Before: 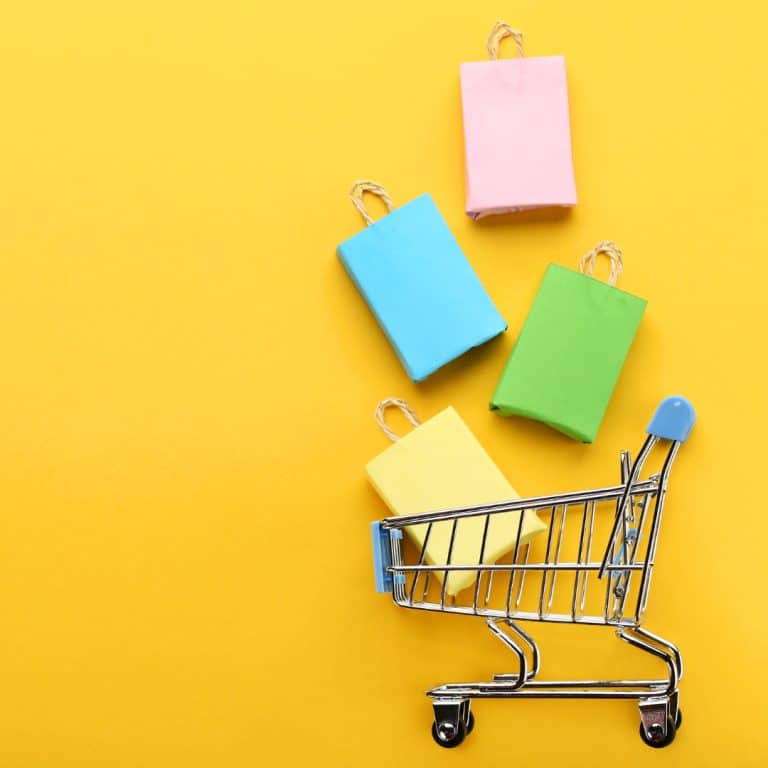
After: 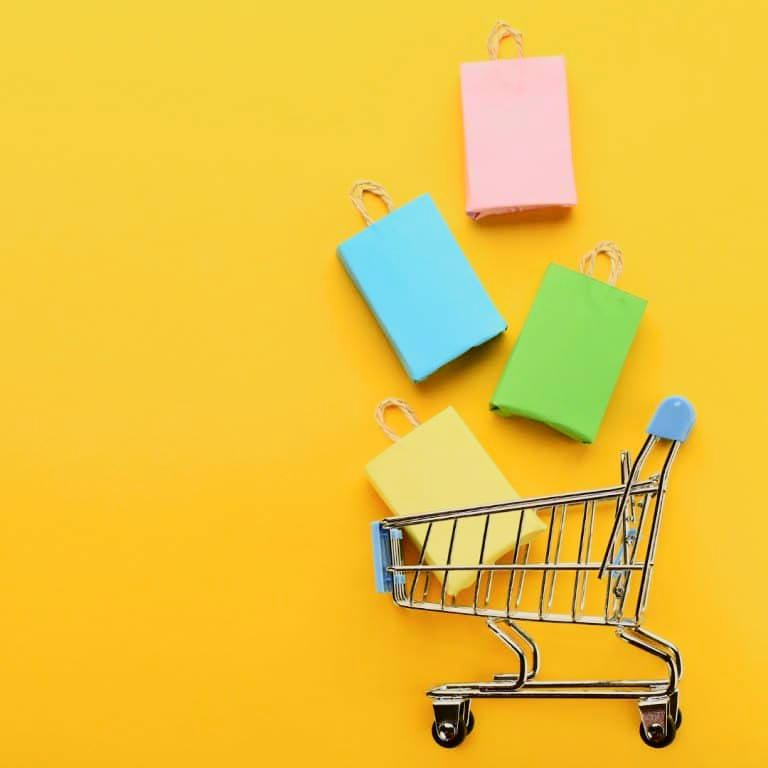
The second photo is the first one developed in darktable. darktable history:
tone curve: curves: ch0 [(0, 0) (0.091, 0.066) (0.184, 0.16) (0.491, 0.519) (0.748, 0.765) (1, 0.919)]; ch1 [(0, 0) (0.179, 0.173) (0.322, 0.32) (0.424, 0.424) (0.502, 0.504) (0.56, 0.575) (0.631, 0.675) (0.777, 0.806) (1, 1)]; ch2 [(0, 0) (0.434, 0.447) (0.485, 0.495) (0.524, 0.563) (0.676, 0.691) (1, 1)], color space Lab, independent channels, preserve colors none
